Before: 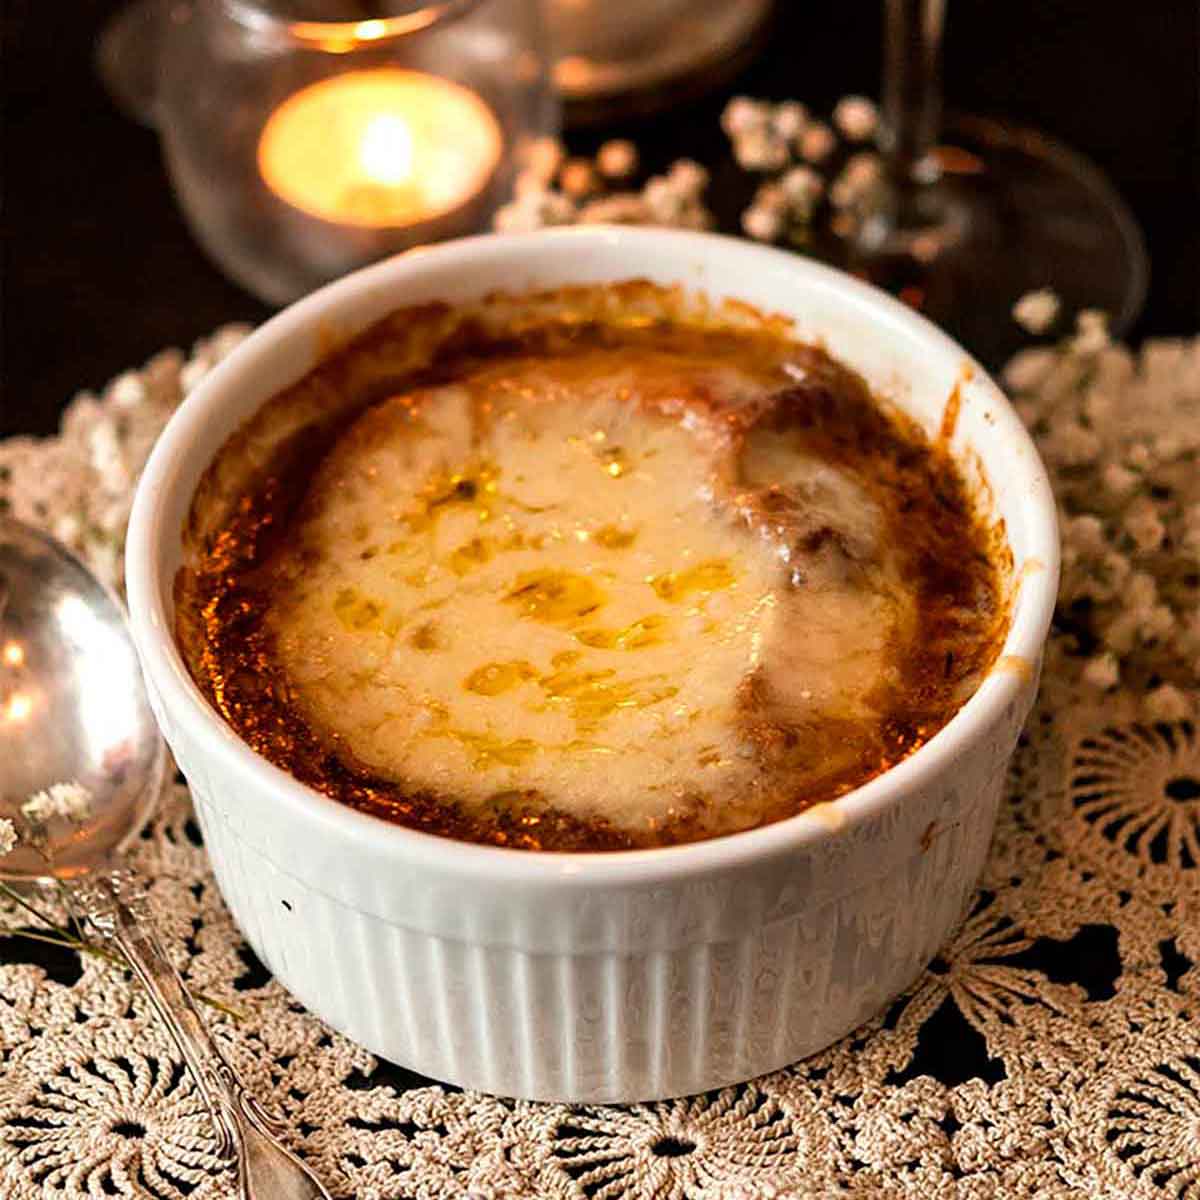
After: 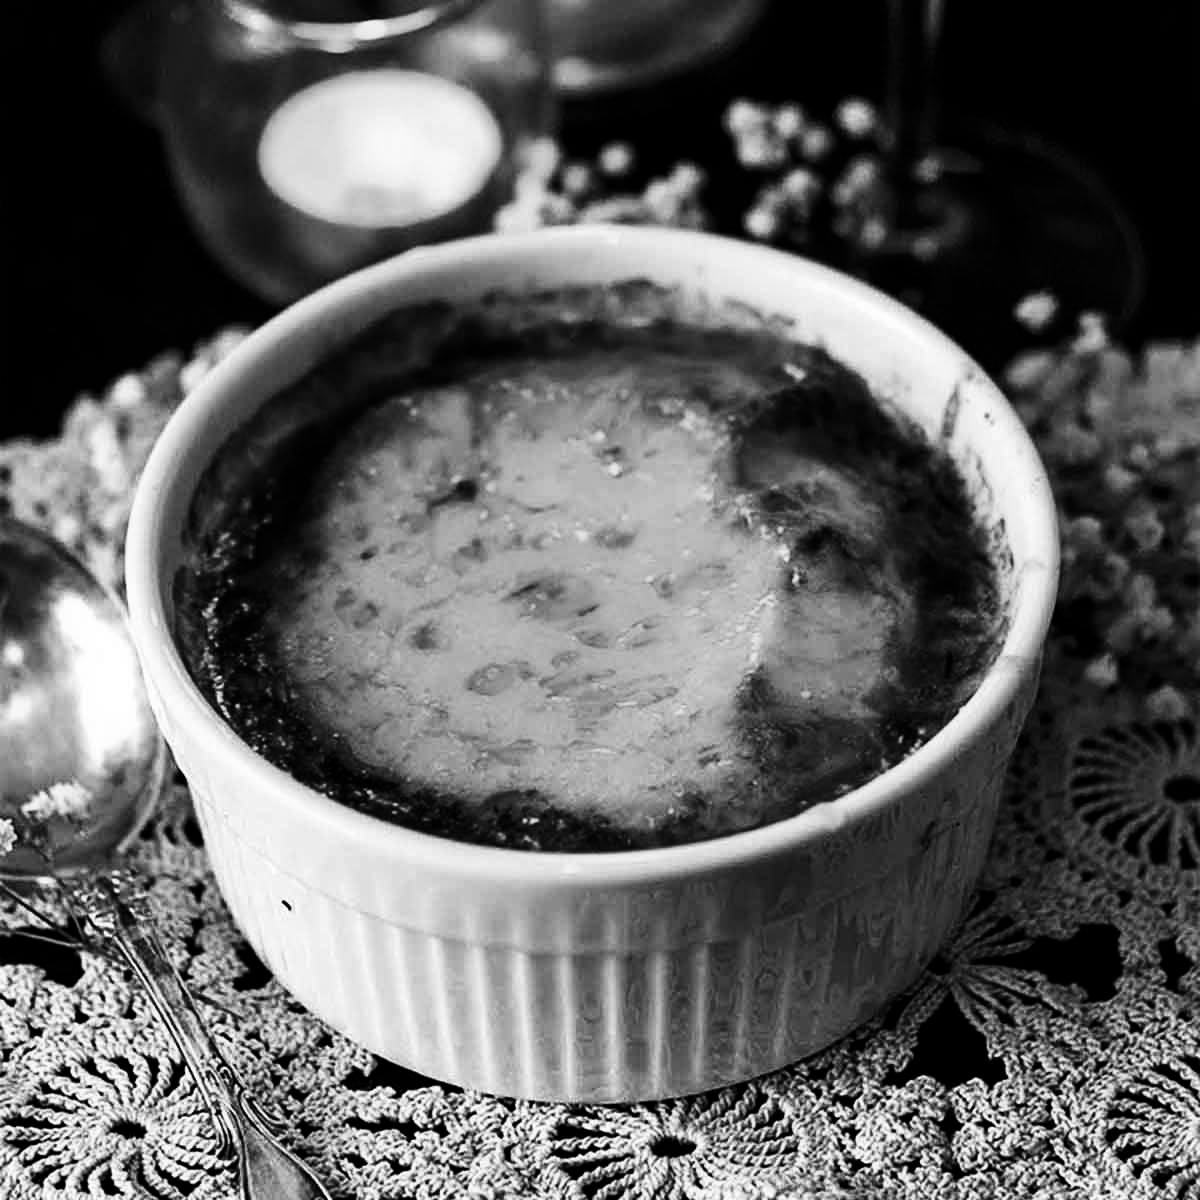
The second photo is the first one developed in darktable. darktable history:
monochrome: size 1
contrast brightness saturation: contrast 0.24, brightness -0.24, saturation 0.14
